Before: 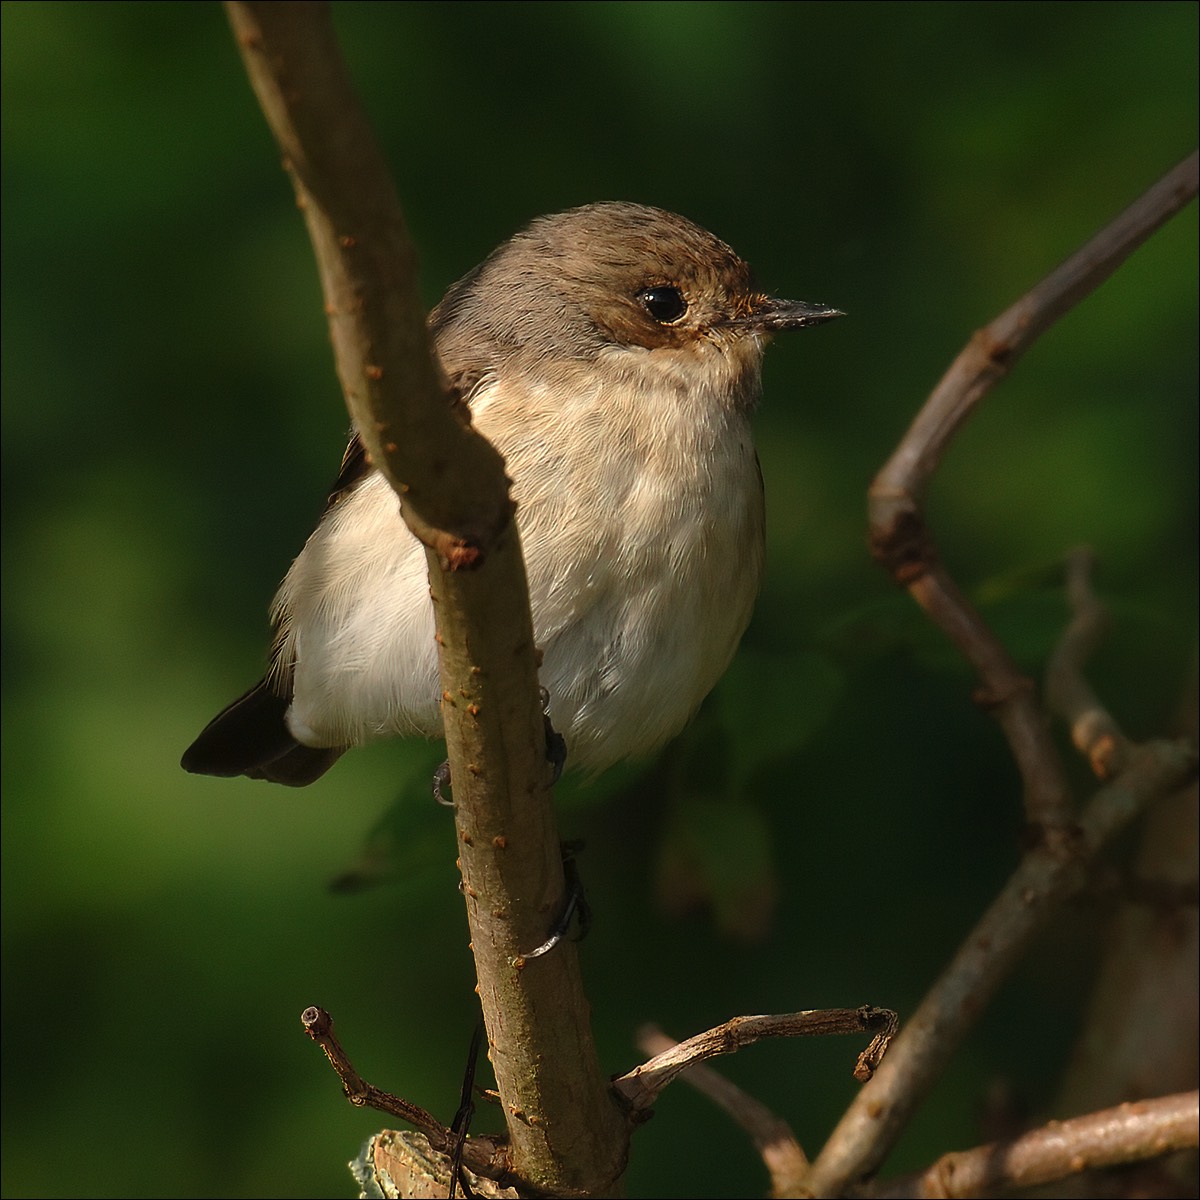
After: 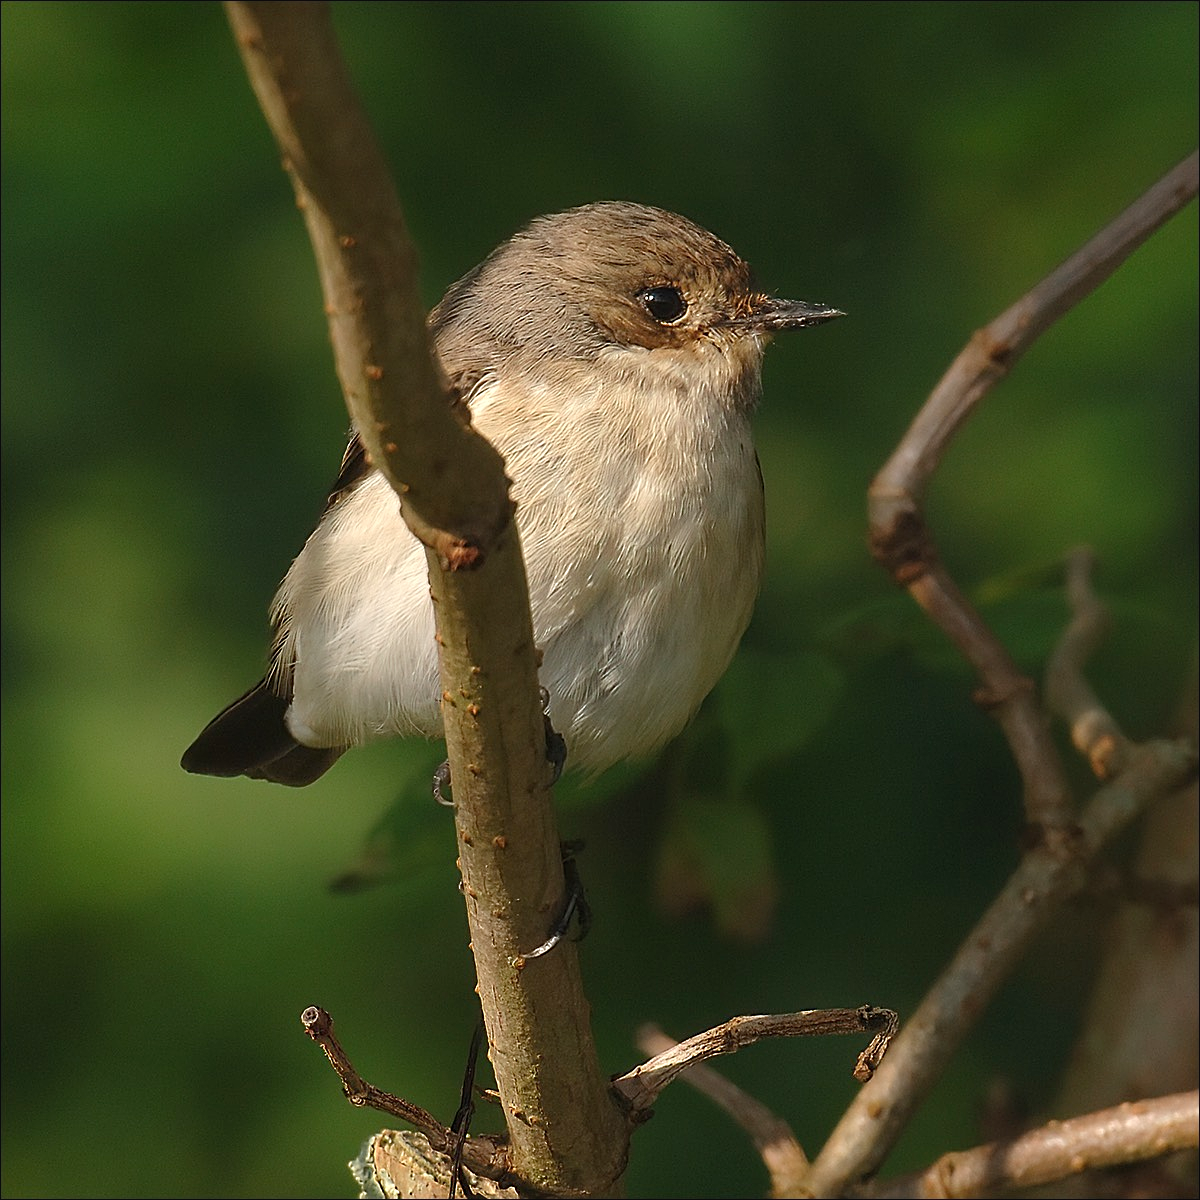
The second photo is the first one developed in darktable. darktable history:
exposure: black level correction -0.003, exposure 0.046 EV, compensate exposure bias true, compensate highlight preservation false
sharpen: on, module defaults
